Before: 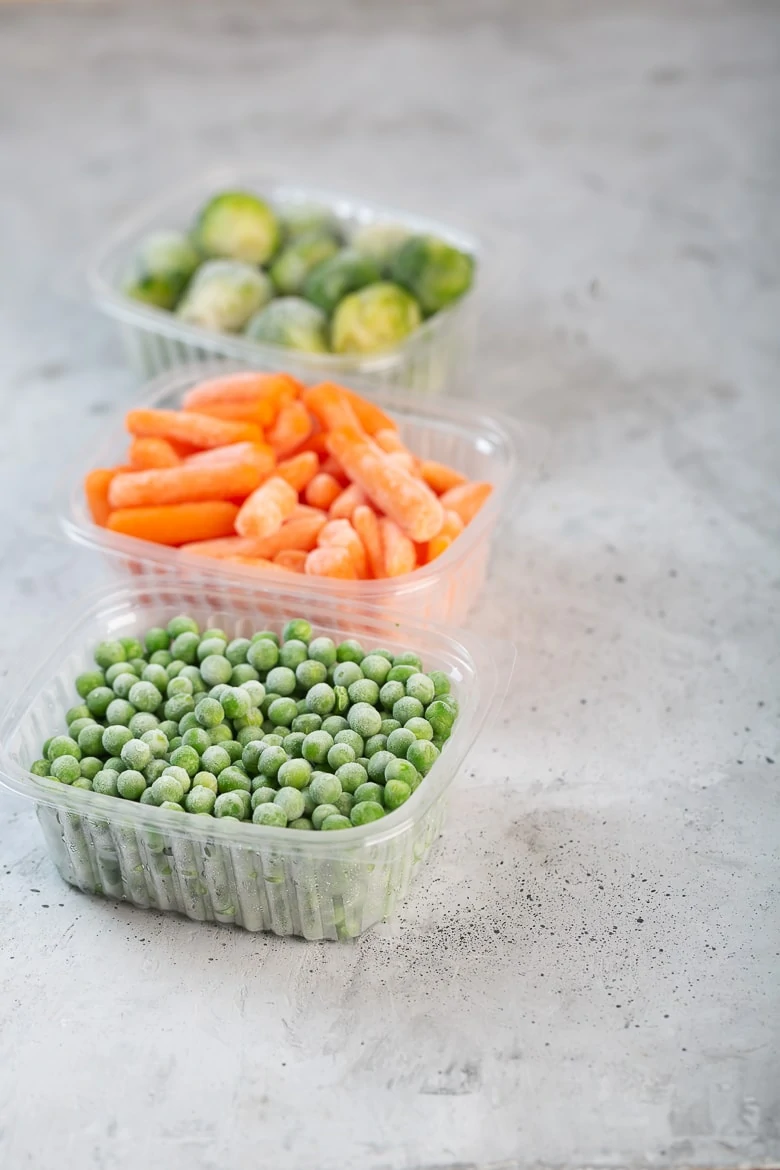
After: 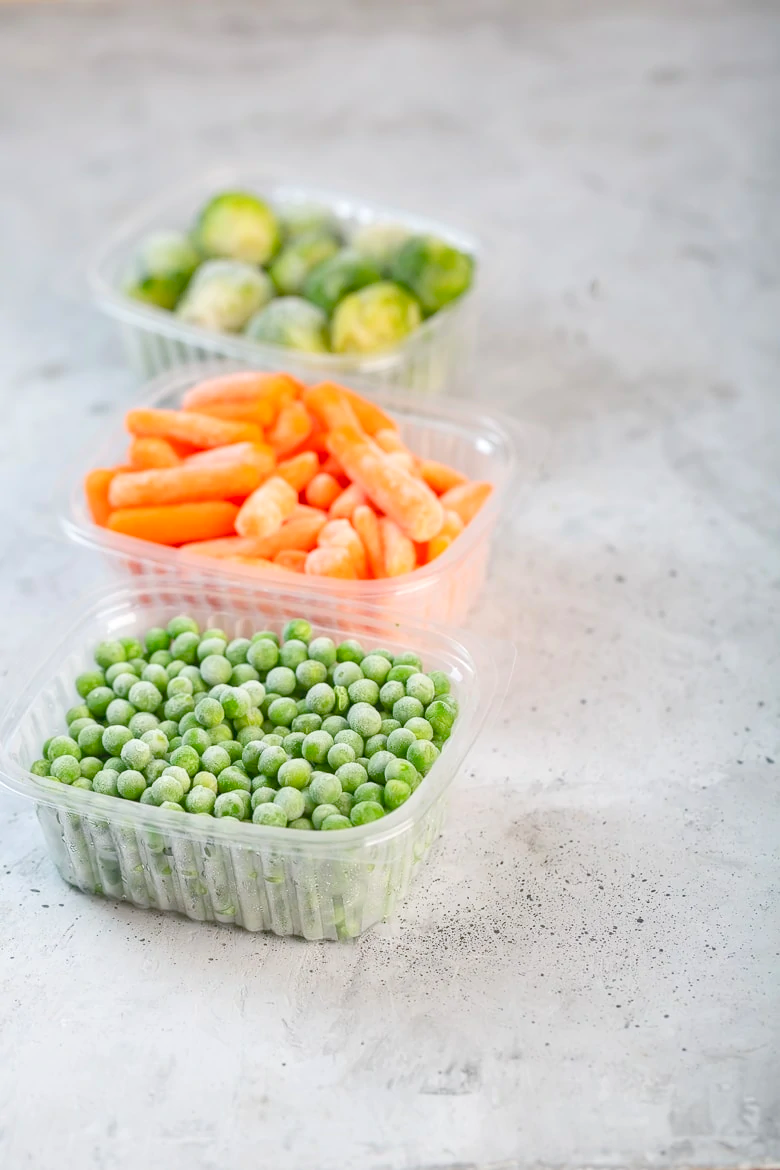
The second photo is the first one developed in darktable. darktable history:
local contrast: detail 110%
color balance rgb: linear chroma grading › global chroma 9.863%, perceptual saturation grading › global saturation 20%, perceptual saturation grading › highlights -25.251%, perceptual saturation grading › shadows 24.065%, contrast -19.914%
exposure: black level correction 0, exposure 0.696 EV, compensate exposure bias true, compensate highlight preservation false
